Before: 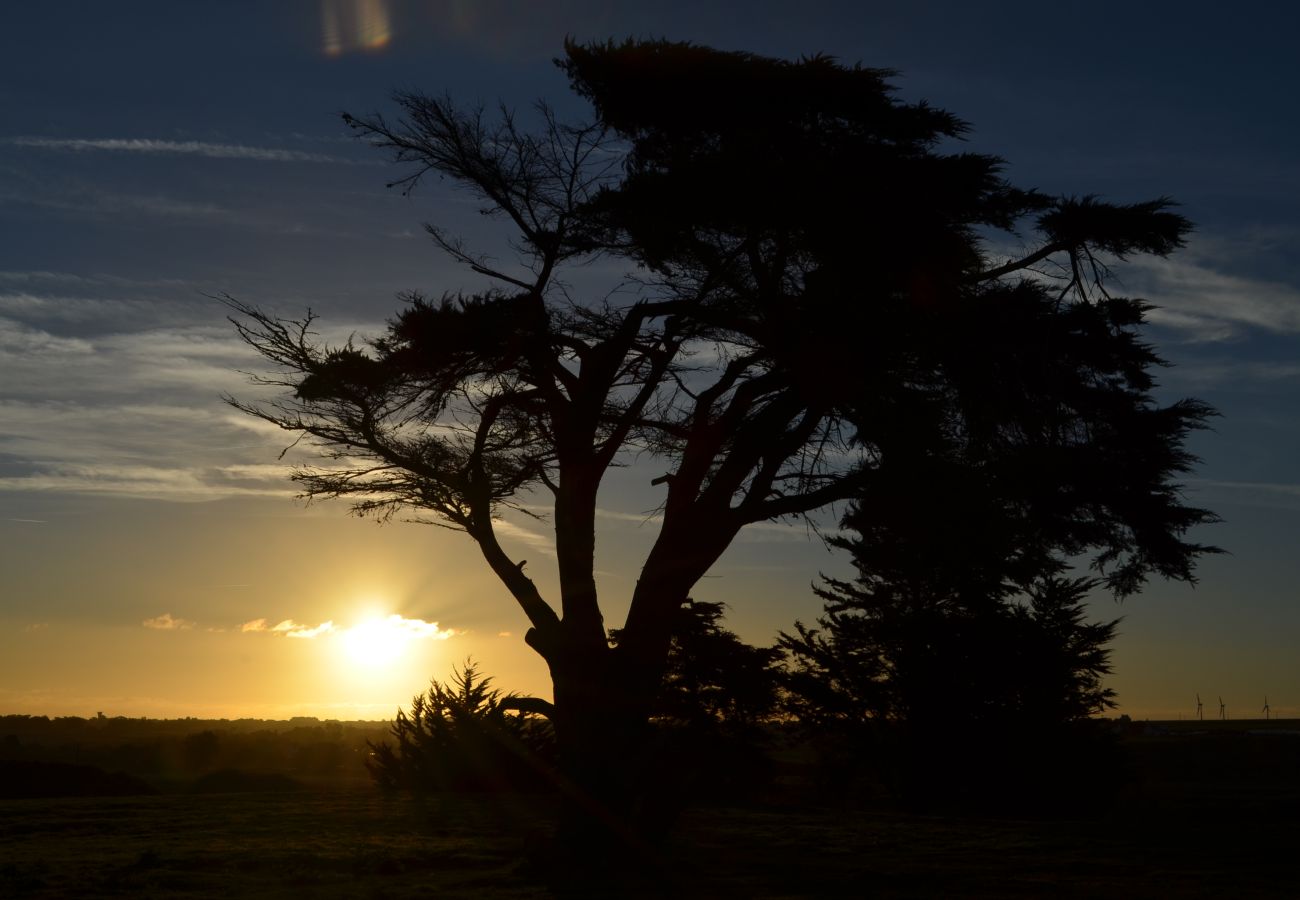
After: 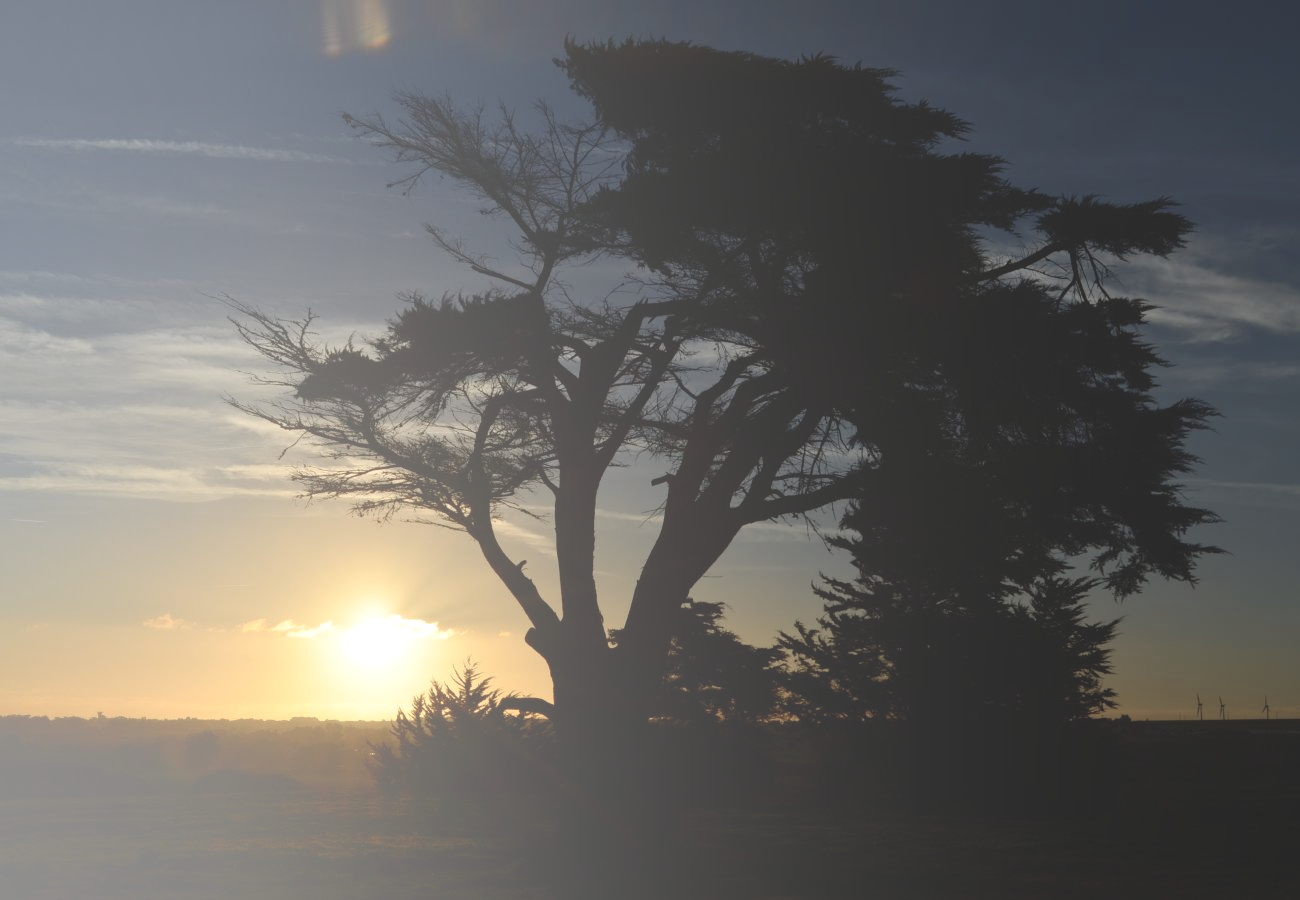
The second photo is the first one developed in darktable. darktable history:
contrast brightness saturation: contrast 0.1, saturation -0.36
shadows and highlights: shadows -10, white point adjustment 1.5, highlights 10
bloom: size 85%, threshold 5%, strength 85%
